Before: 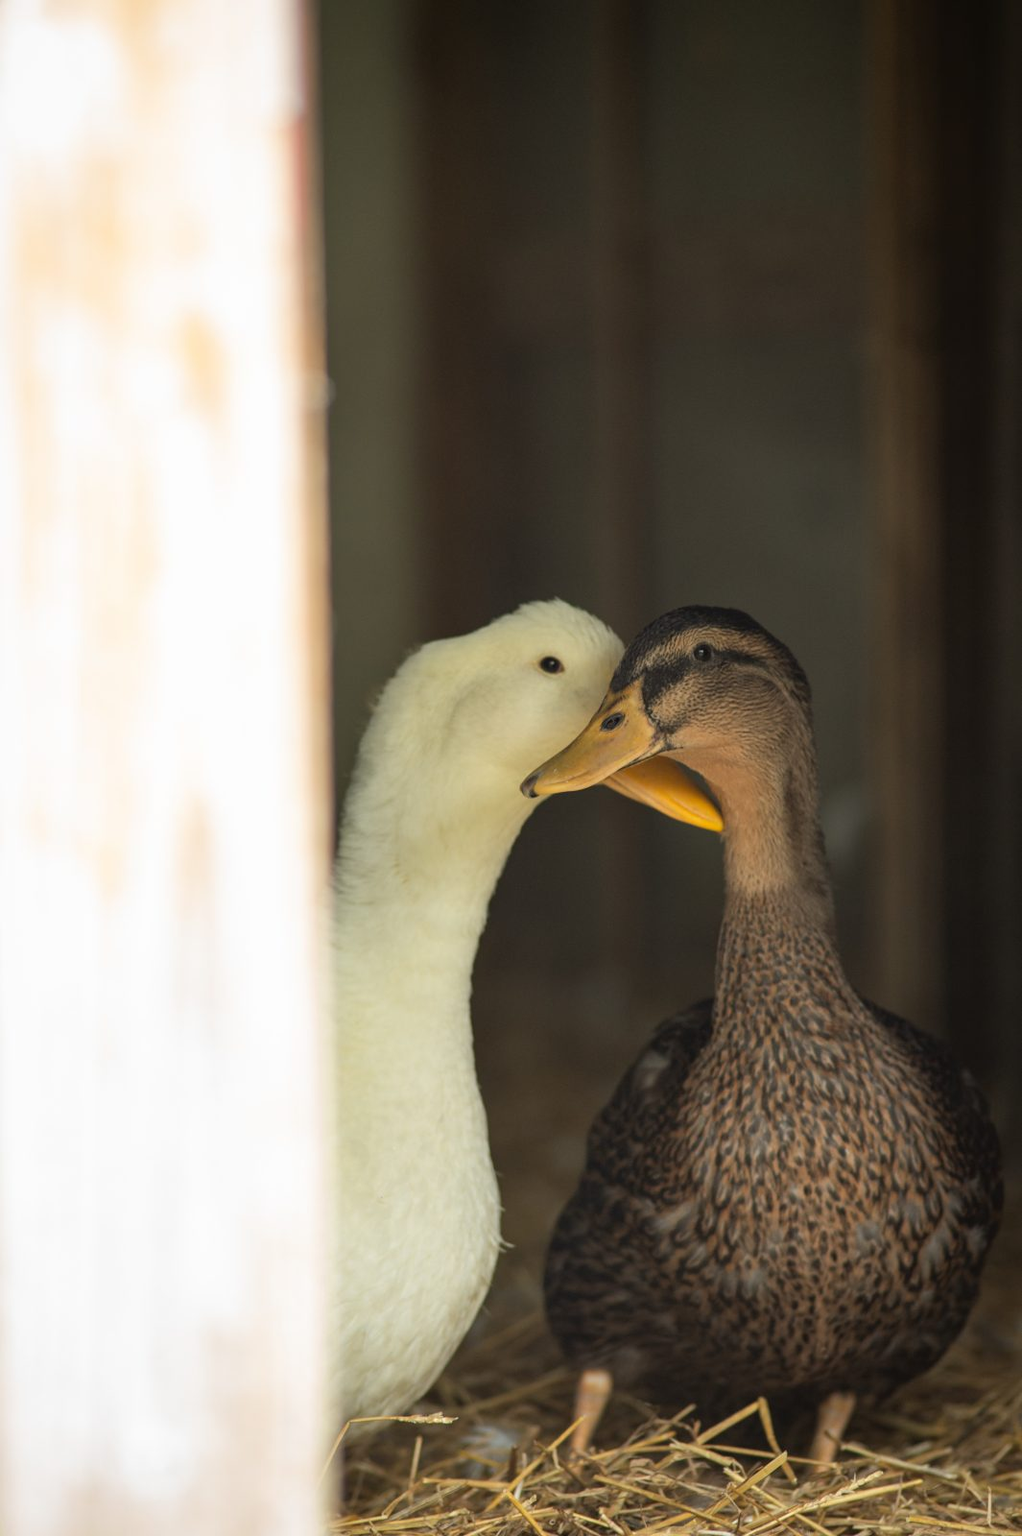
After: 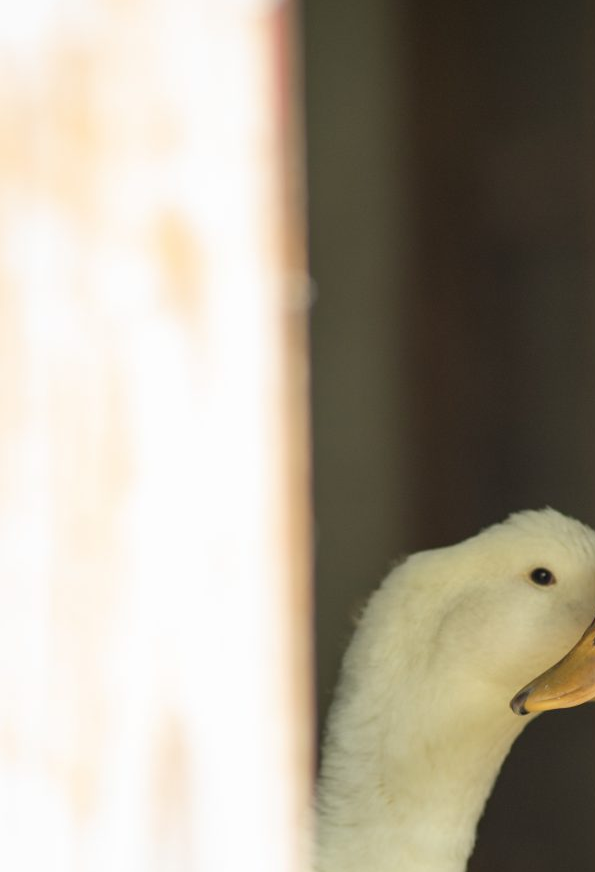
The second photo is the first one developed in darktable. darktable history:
crop and rotate: left 3.06%, top 7.372%, right 41.001%, bottom 38.076%
